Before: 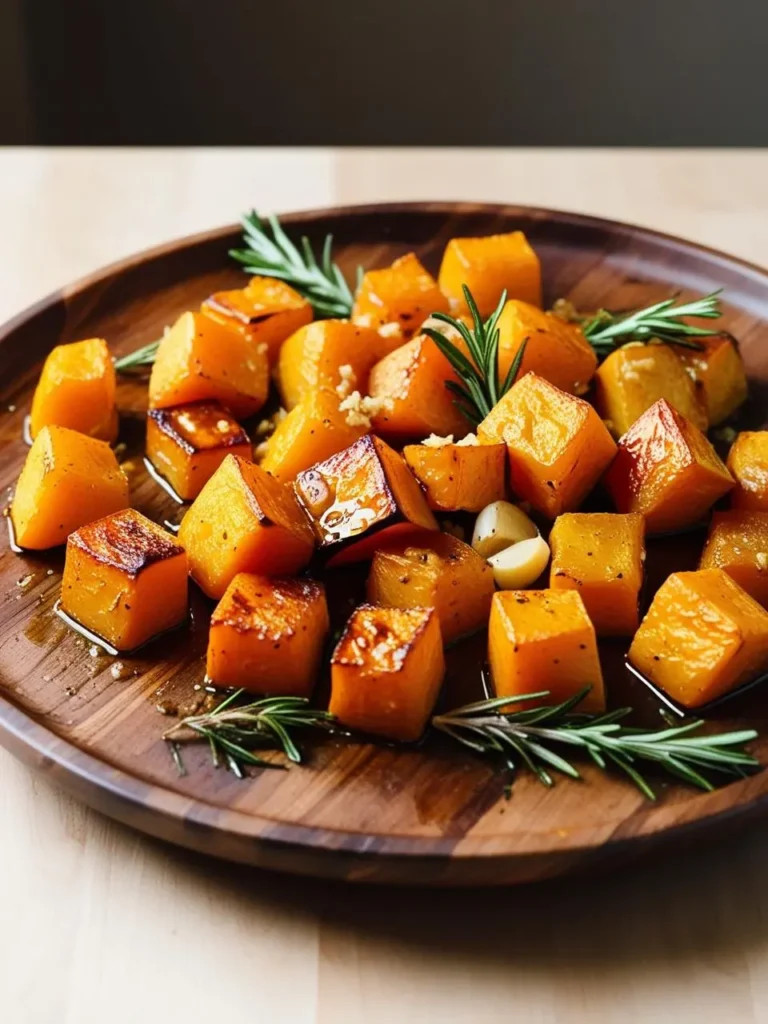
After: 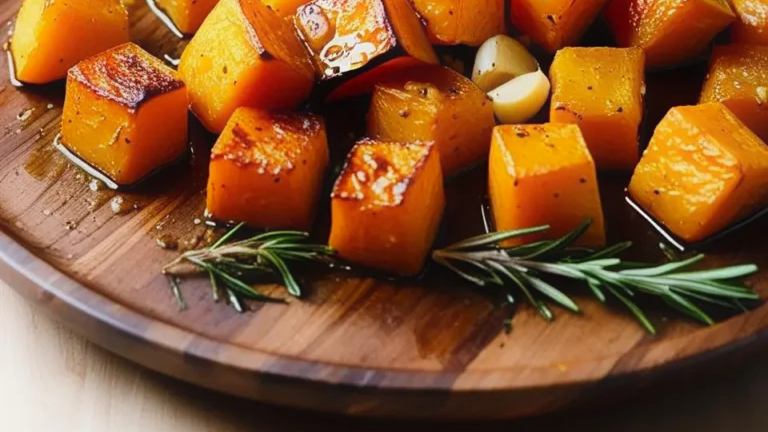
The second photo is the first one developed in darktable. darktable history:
crop: top 45.551%, bottom 12.262%
contrast equalizer: y [[0.5, 0.486, 0.447, 0.446, 0.489, 0.5], [0.5 ×6], [0.5 ×6], [0 ×6], [0 ×6]]
